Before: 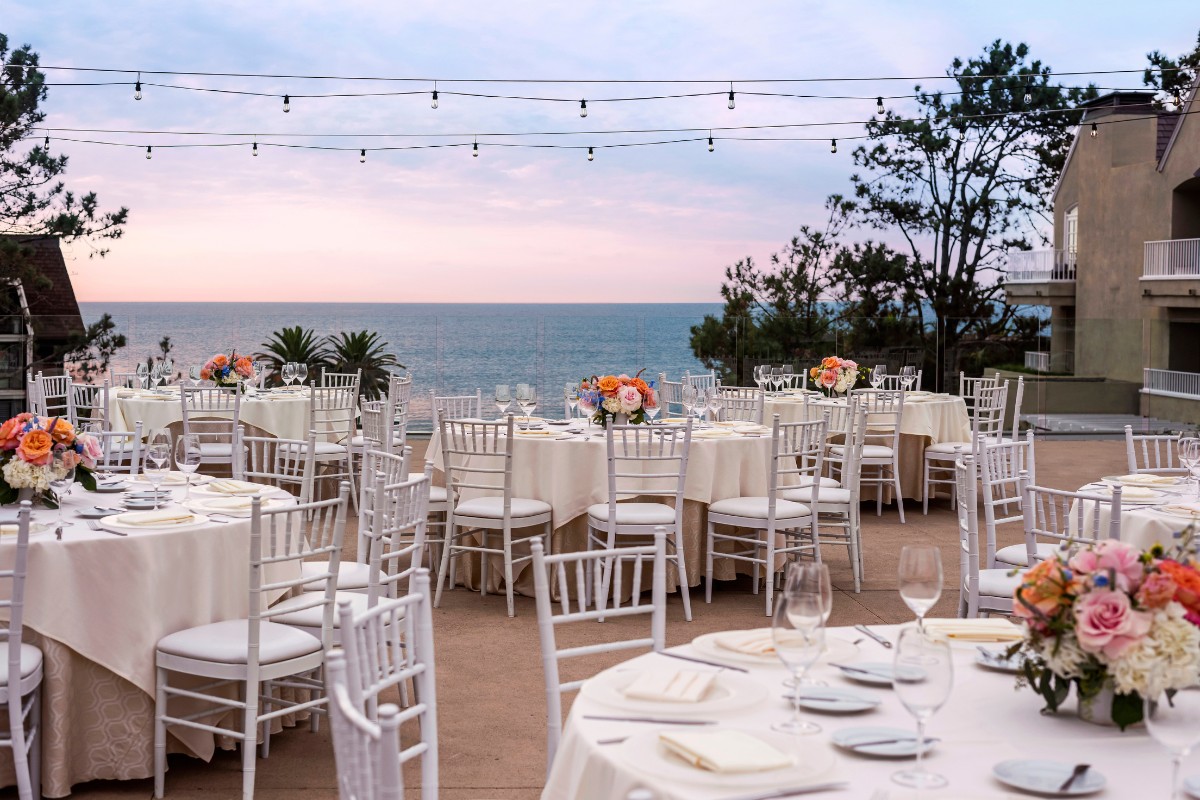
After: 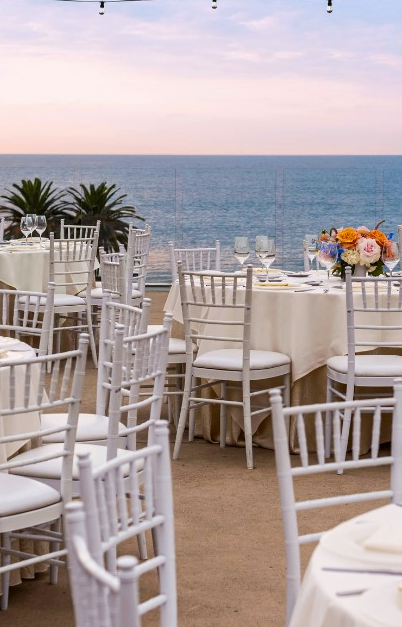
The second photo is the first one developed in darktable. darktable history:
color contrast: green-magenta contrast 0.85, blue-yellow contrast 1.25, unbound 0
crop and rotate: left 21.77%, top 18.528%, right 44.676%, bottom 2.997%
